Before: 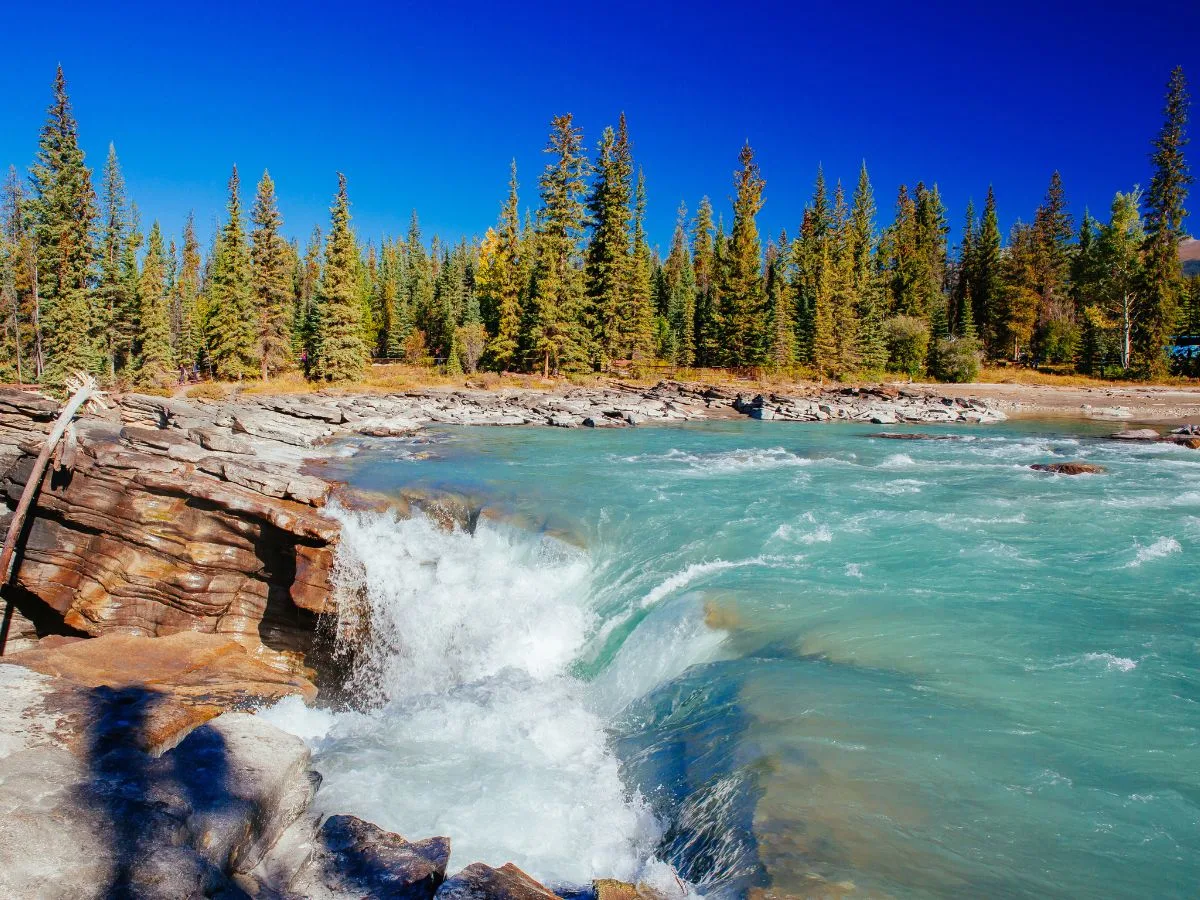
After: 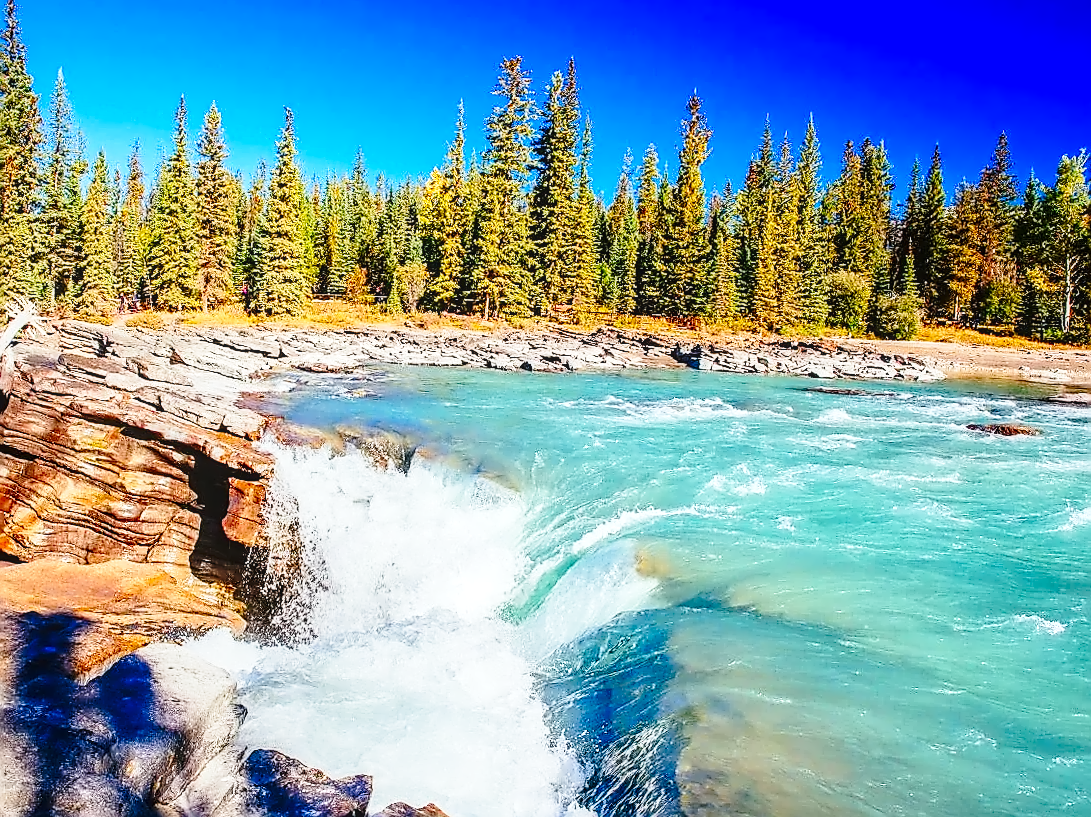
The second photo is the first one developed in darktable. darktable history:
crop and rotate: angle -2.11°, left 3.118%, top 4.208%, right 1.497%, bottom 0.608%
local contrast: on, module defaults
contrast brightness saturation: contrast 0.172, saturation 0.3
sharpen: radius 1.379, amount 1.259, threshold 0.826
base curve: curves: ch0 [(0, 0) (0.028, 0.03) (0.121, 0.232) (0.46, 0.748) (0.859, 0.968) (1, 1)], preserve colors none
contrast equalizer: y [[0.5 ×4, 0.525, 0.667], [0.5 ×6], [0.5 ×6], [0 ×4, 0.042, 0], [0, 0, 0.004, 0.1, 0.191, 0.131]]
shadows and highlights: shadows 20.31, highlights -19.83, soften with gaussian
